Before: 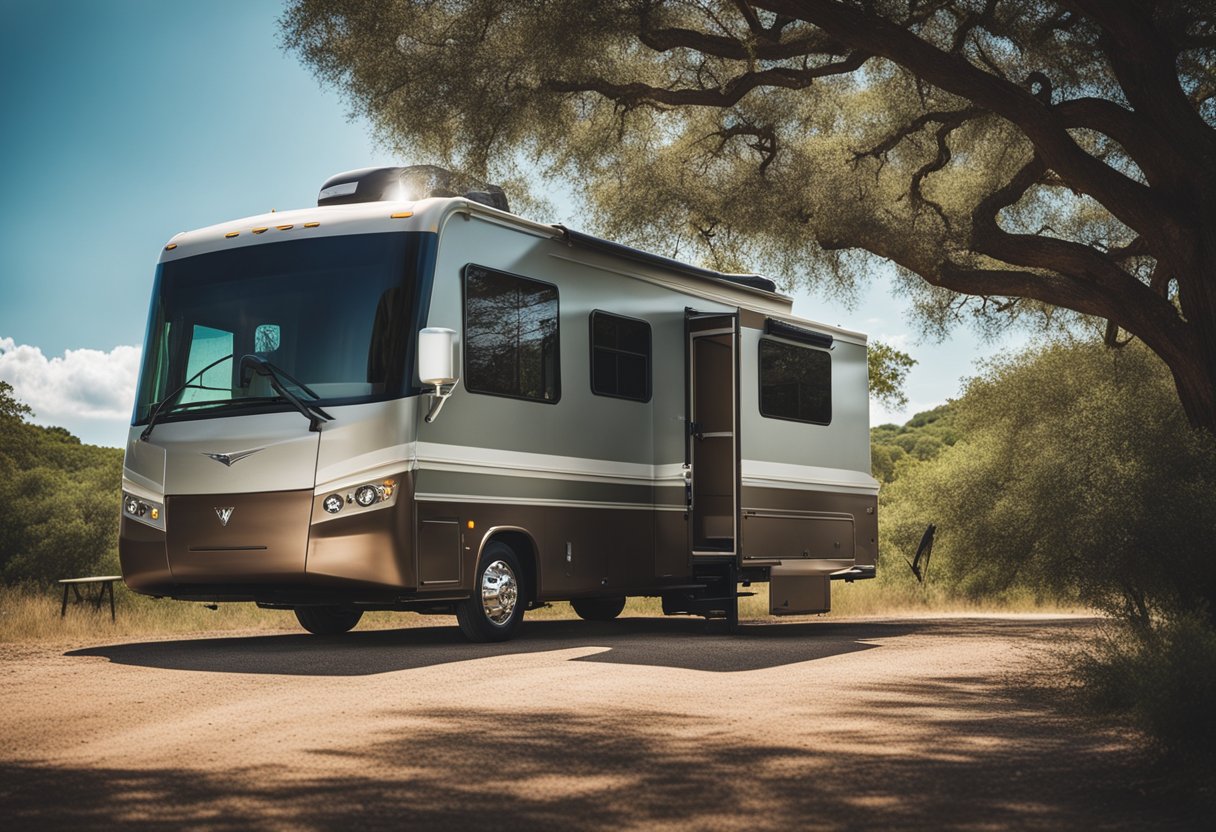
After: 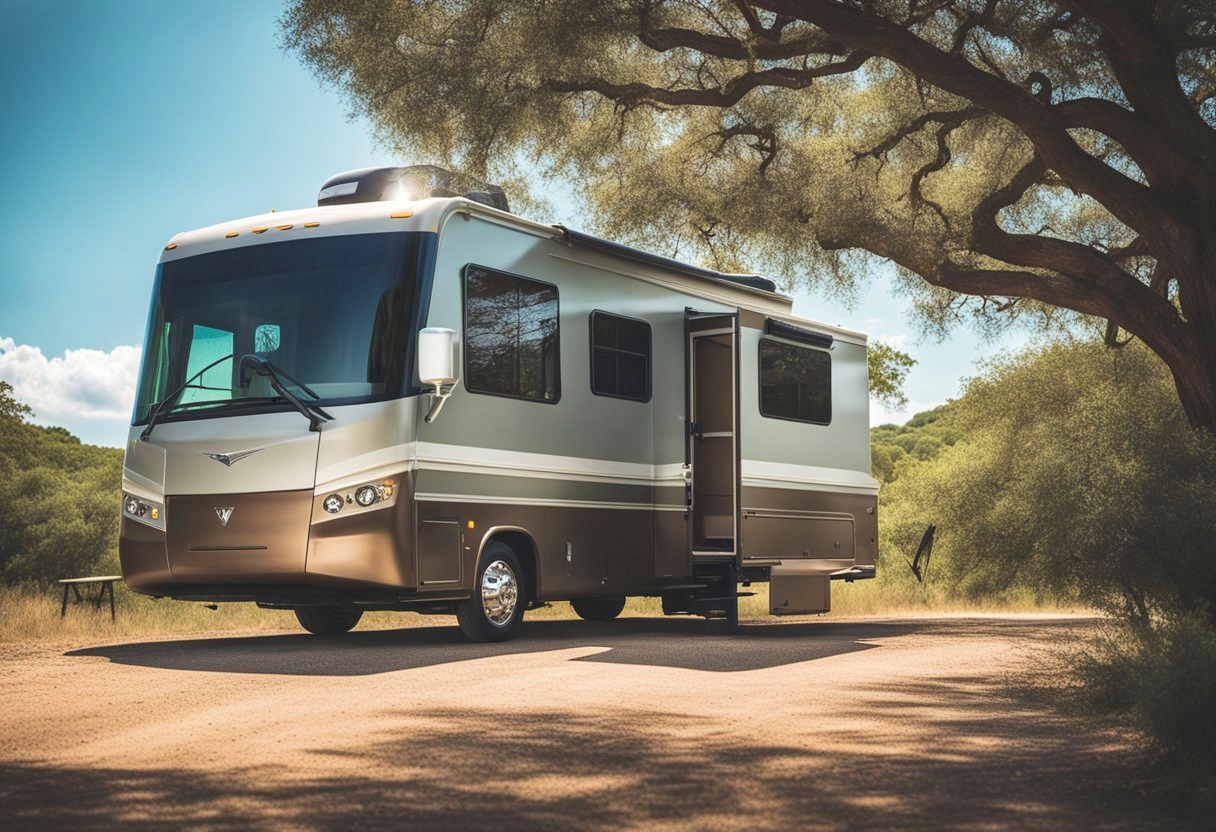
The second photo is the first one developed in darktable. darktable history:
velvia: on, module defaults
contrast brightness saturation: brightness 0.139
local contrast: highlights 101%, shadows 98%, detail 120%, midtone range 0.2
